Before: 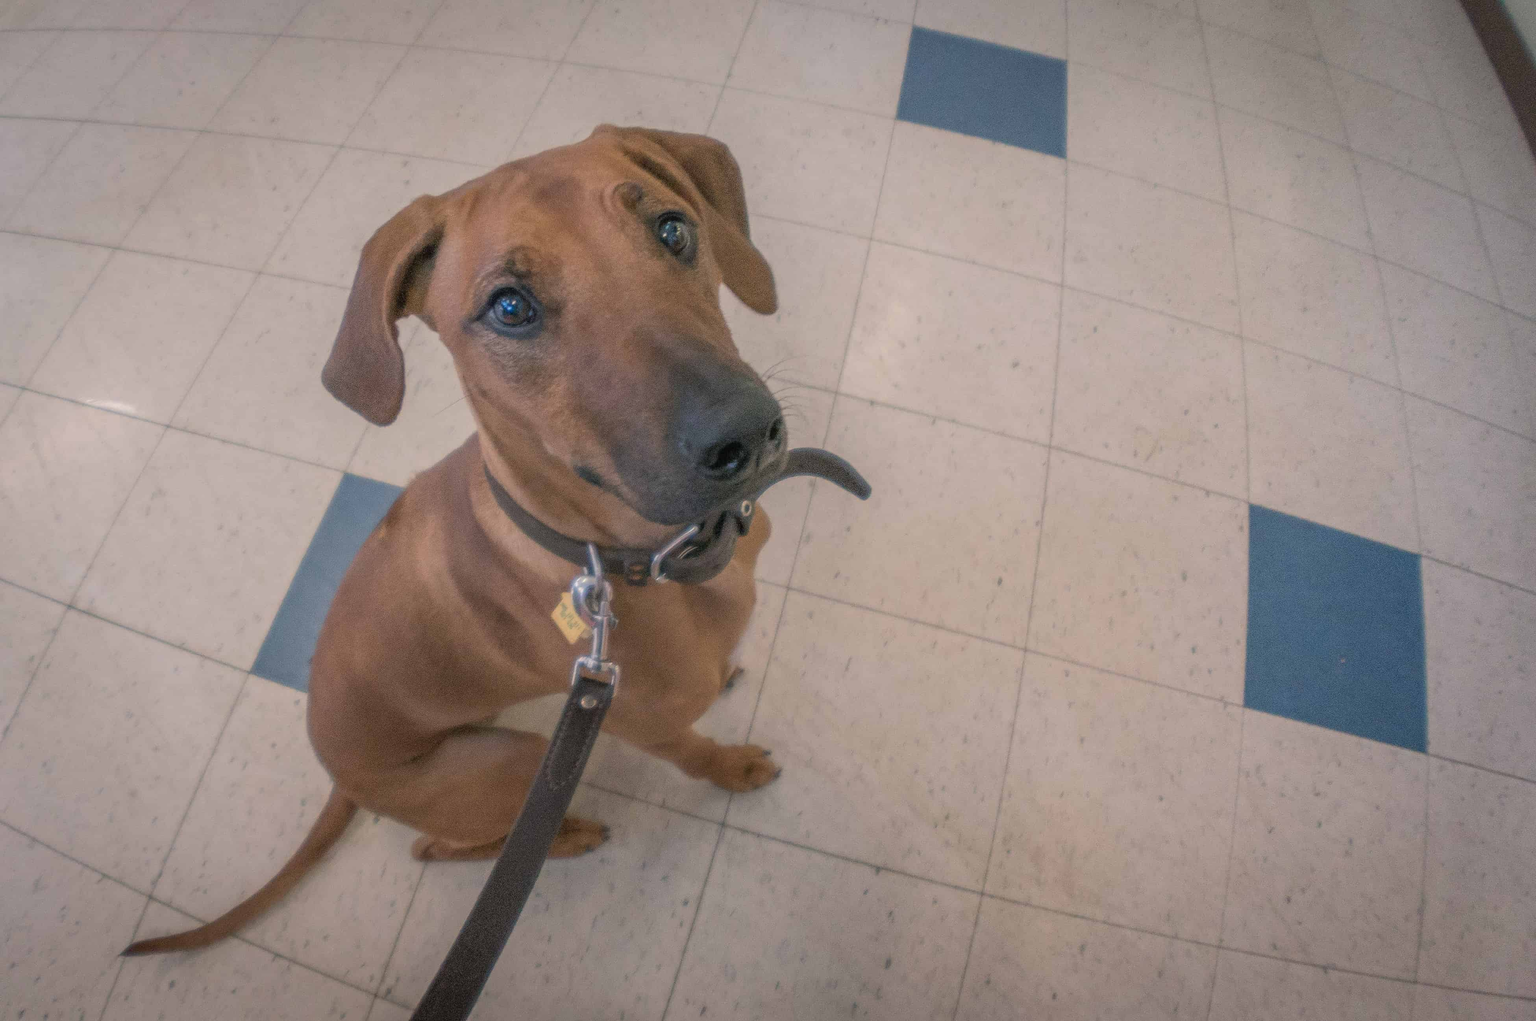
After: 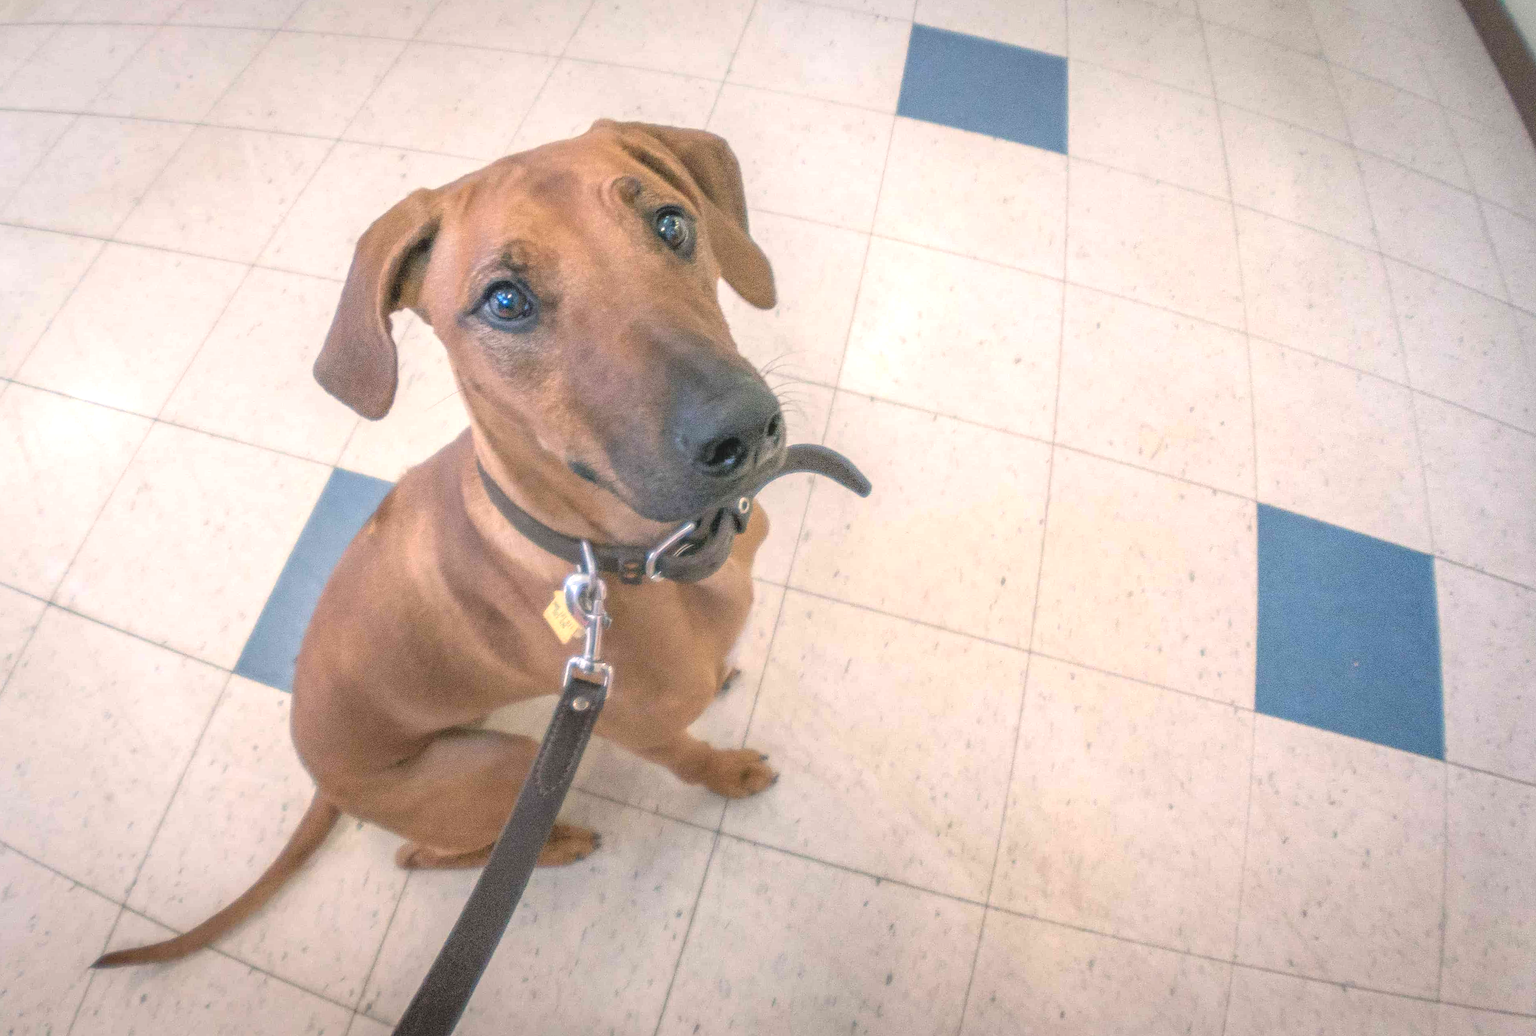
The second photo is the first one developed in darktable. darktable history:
exposure: black level correction -0.002, exposure 1.115 EV, compensate highlight preservation false
rotate and perspective: rotation 0.226°, lens shift (vertical) -0.042, crop left 0.023, crop right 0.982, crop top 0.006, crop bottom 0.994
